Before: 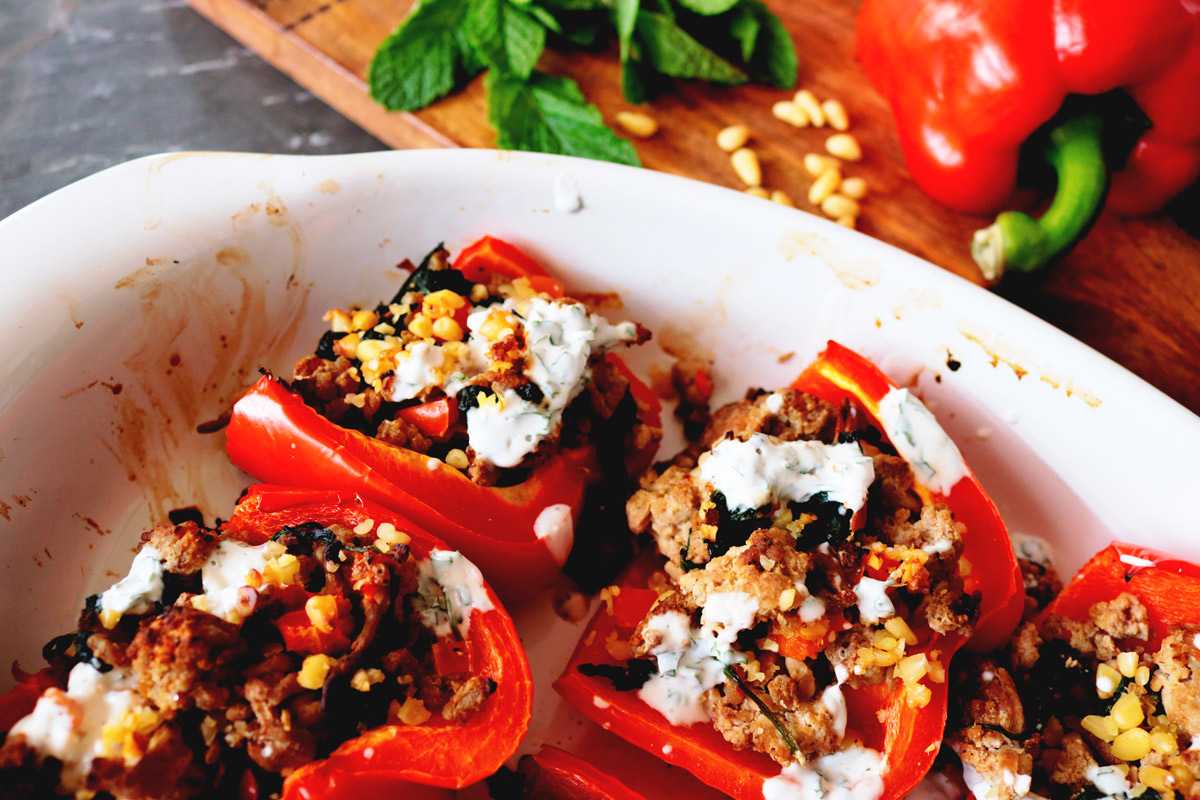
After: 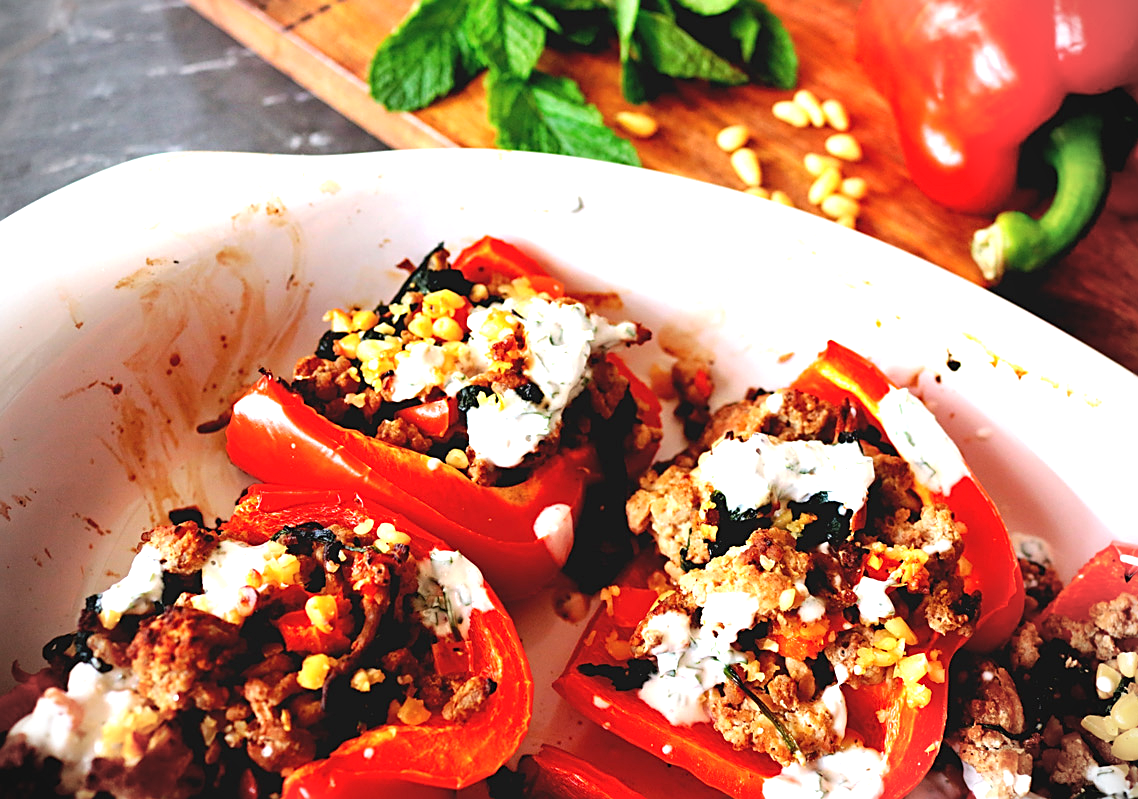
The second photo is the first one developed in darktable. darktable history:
exposure: black level correction 0, exposure 0.7 EV, compensate exposure bias true, compensate highlight preservation false
vignetting: fall-off start 79.88%
sharpen: on, module defaults
crop and rotate: right 5.167%
